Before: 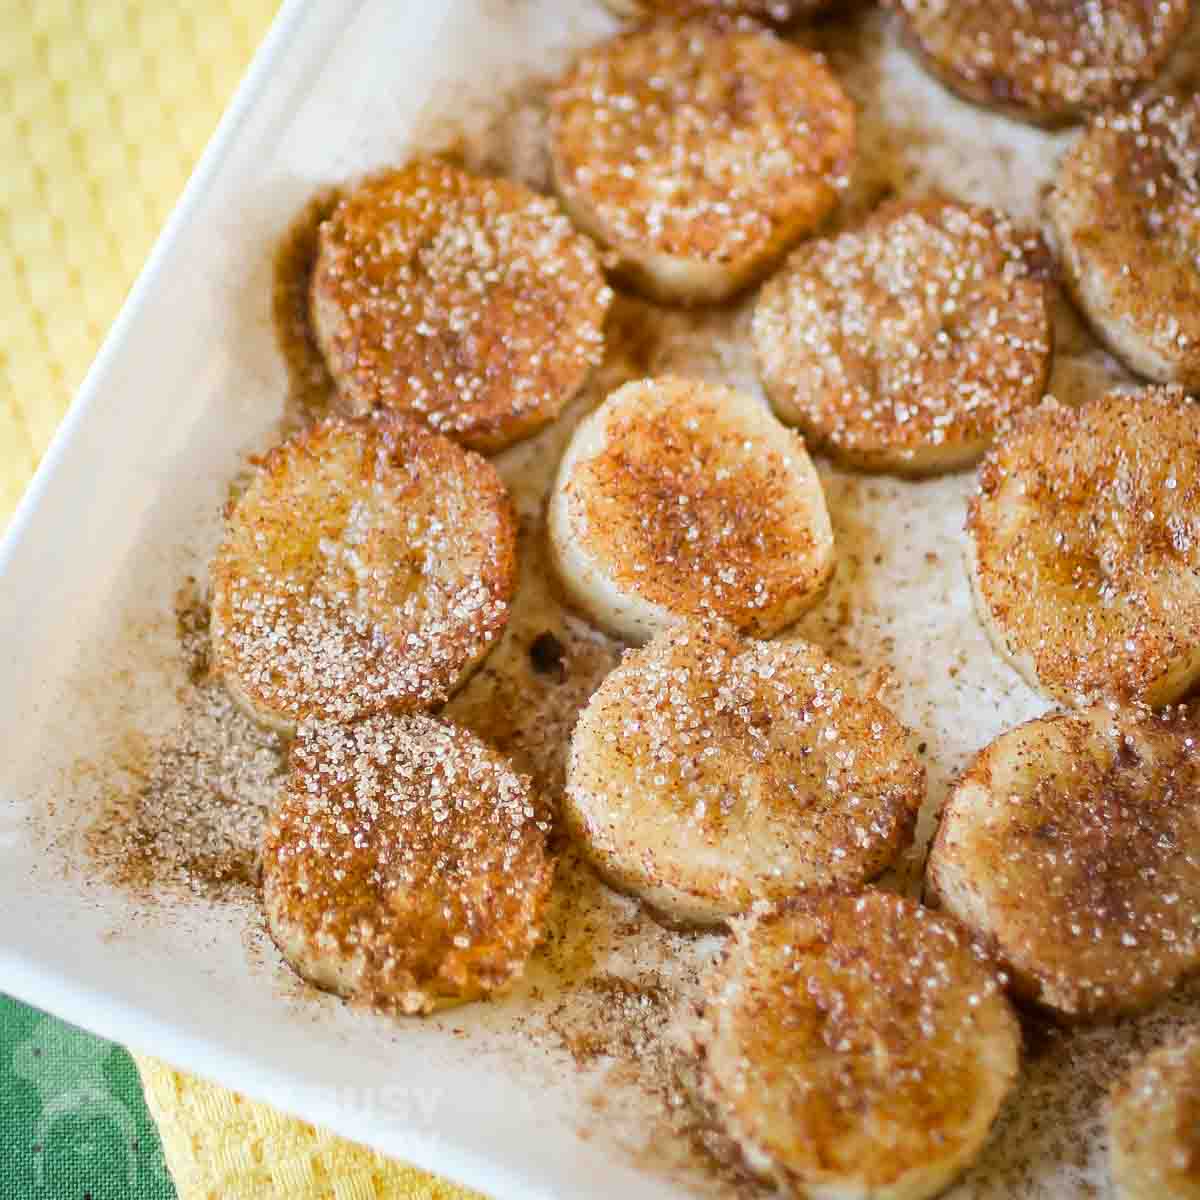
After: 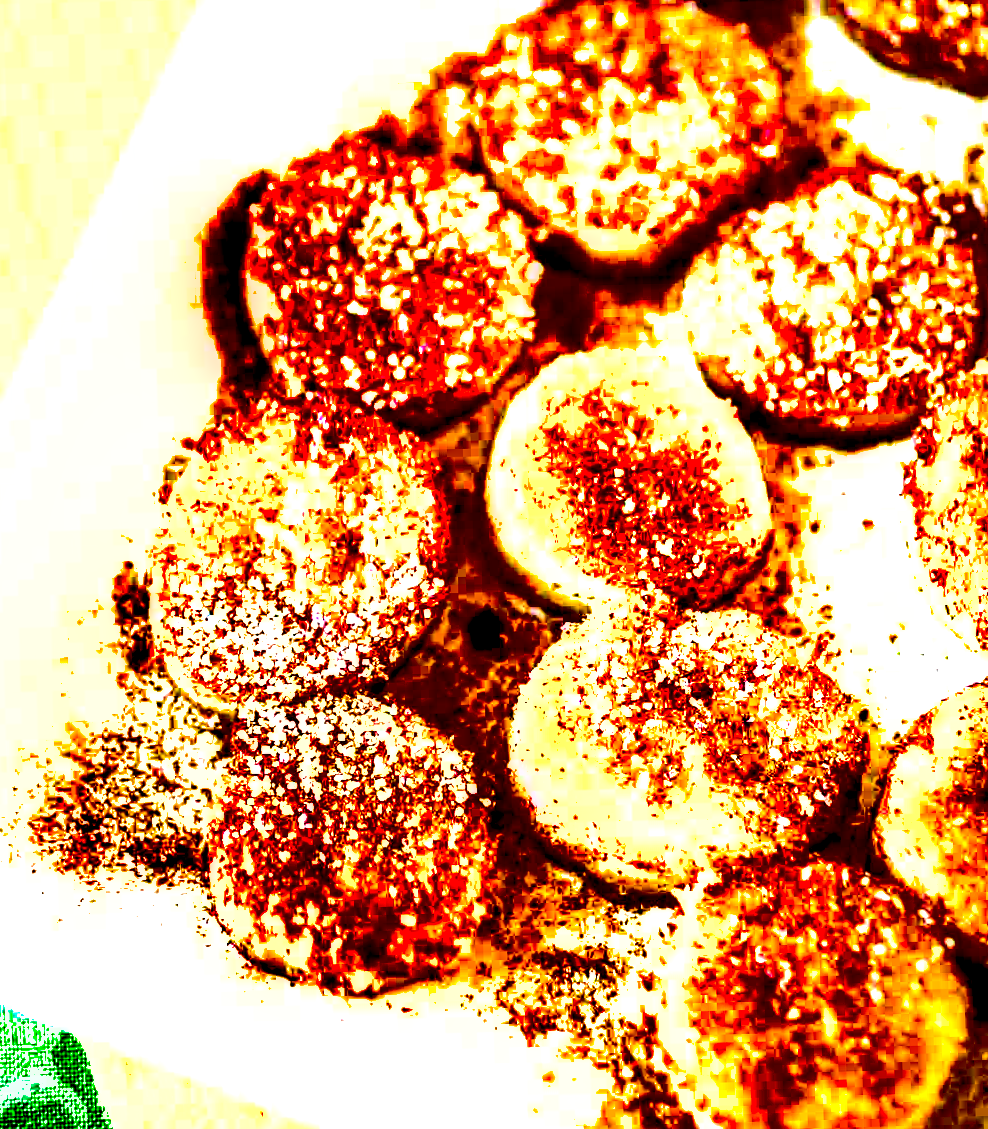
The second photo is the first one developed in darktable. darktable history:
crop and rotate: angle 1.43°, left 4.09%, top 0.956%, right 11.48%, bottom 2.594%
contrast brightness saturation: contrast 0.258, brightness 0.016, saturation 0.885
shadows and highlights: radius 105.9, shadows 41.01, highlights -71.46, low approximation 0.01, soften with gaussian
exposure: black level correction -0.005, exposure 1 EV, compensate highlight preservation false
velvia: on, module defaults
local contrast: shadows 160%, detail 223%
color balance rgb: shadows lift › chroma 1.033%, shadows lift › hue 29.44°, perceptual saturation grading › global saturation 40.28%, perceptual brilliance grading › global brilliance -18.049%, perceptual brilliance grading › highlights 29.058%, global vibrance 20%
